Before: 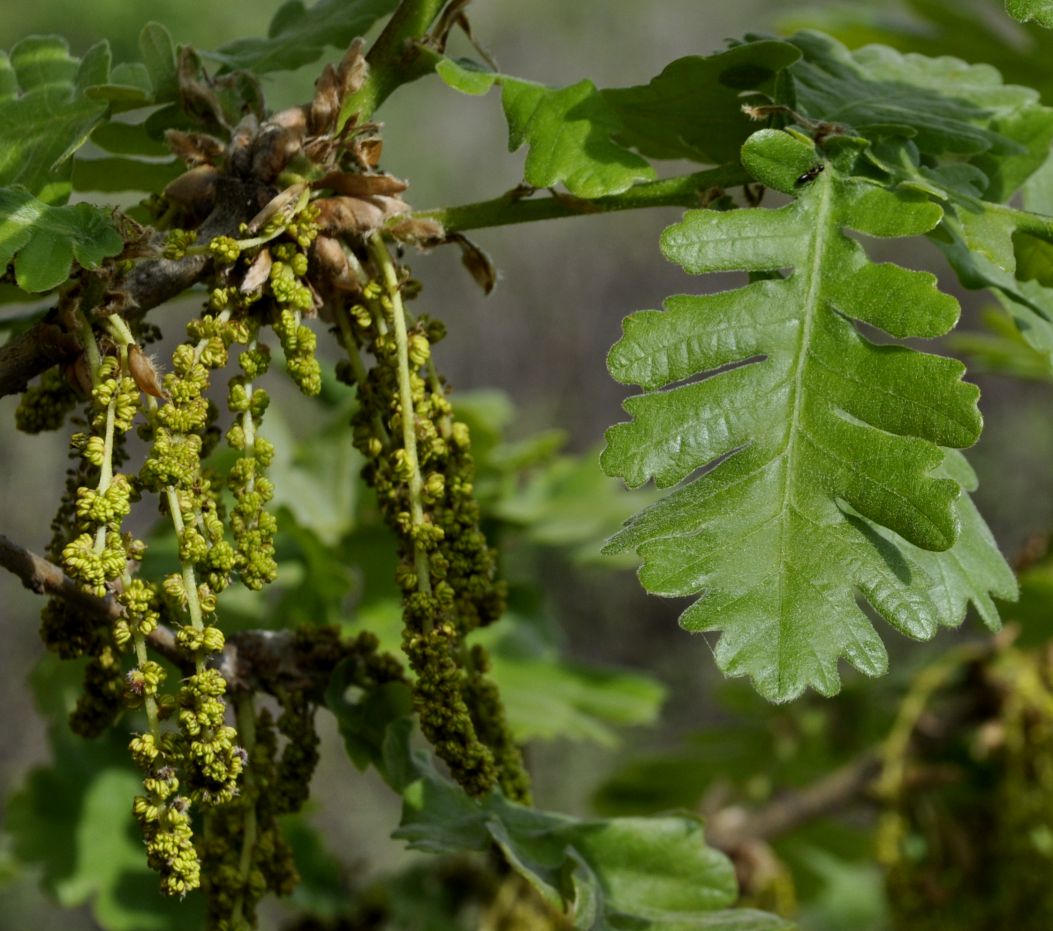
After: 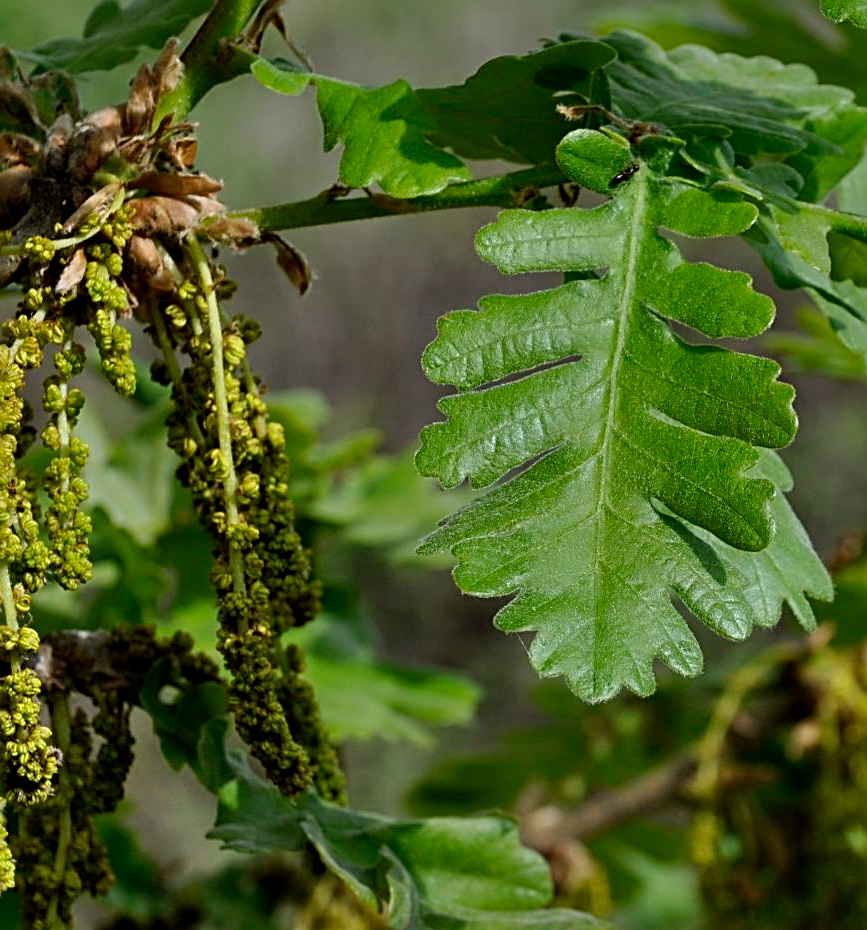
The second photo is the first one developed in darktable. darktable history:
sharpen: radius 2.676, amount 0.669
crop: left 17.582%, bottom 0.031%
shadows and highlights: radius 125.46, shadows 30.51, highlights -30.51, low approximation 0.01, soften with gaussian
